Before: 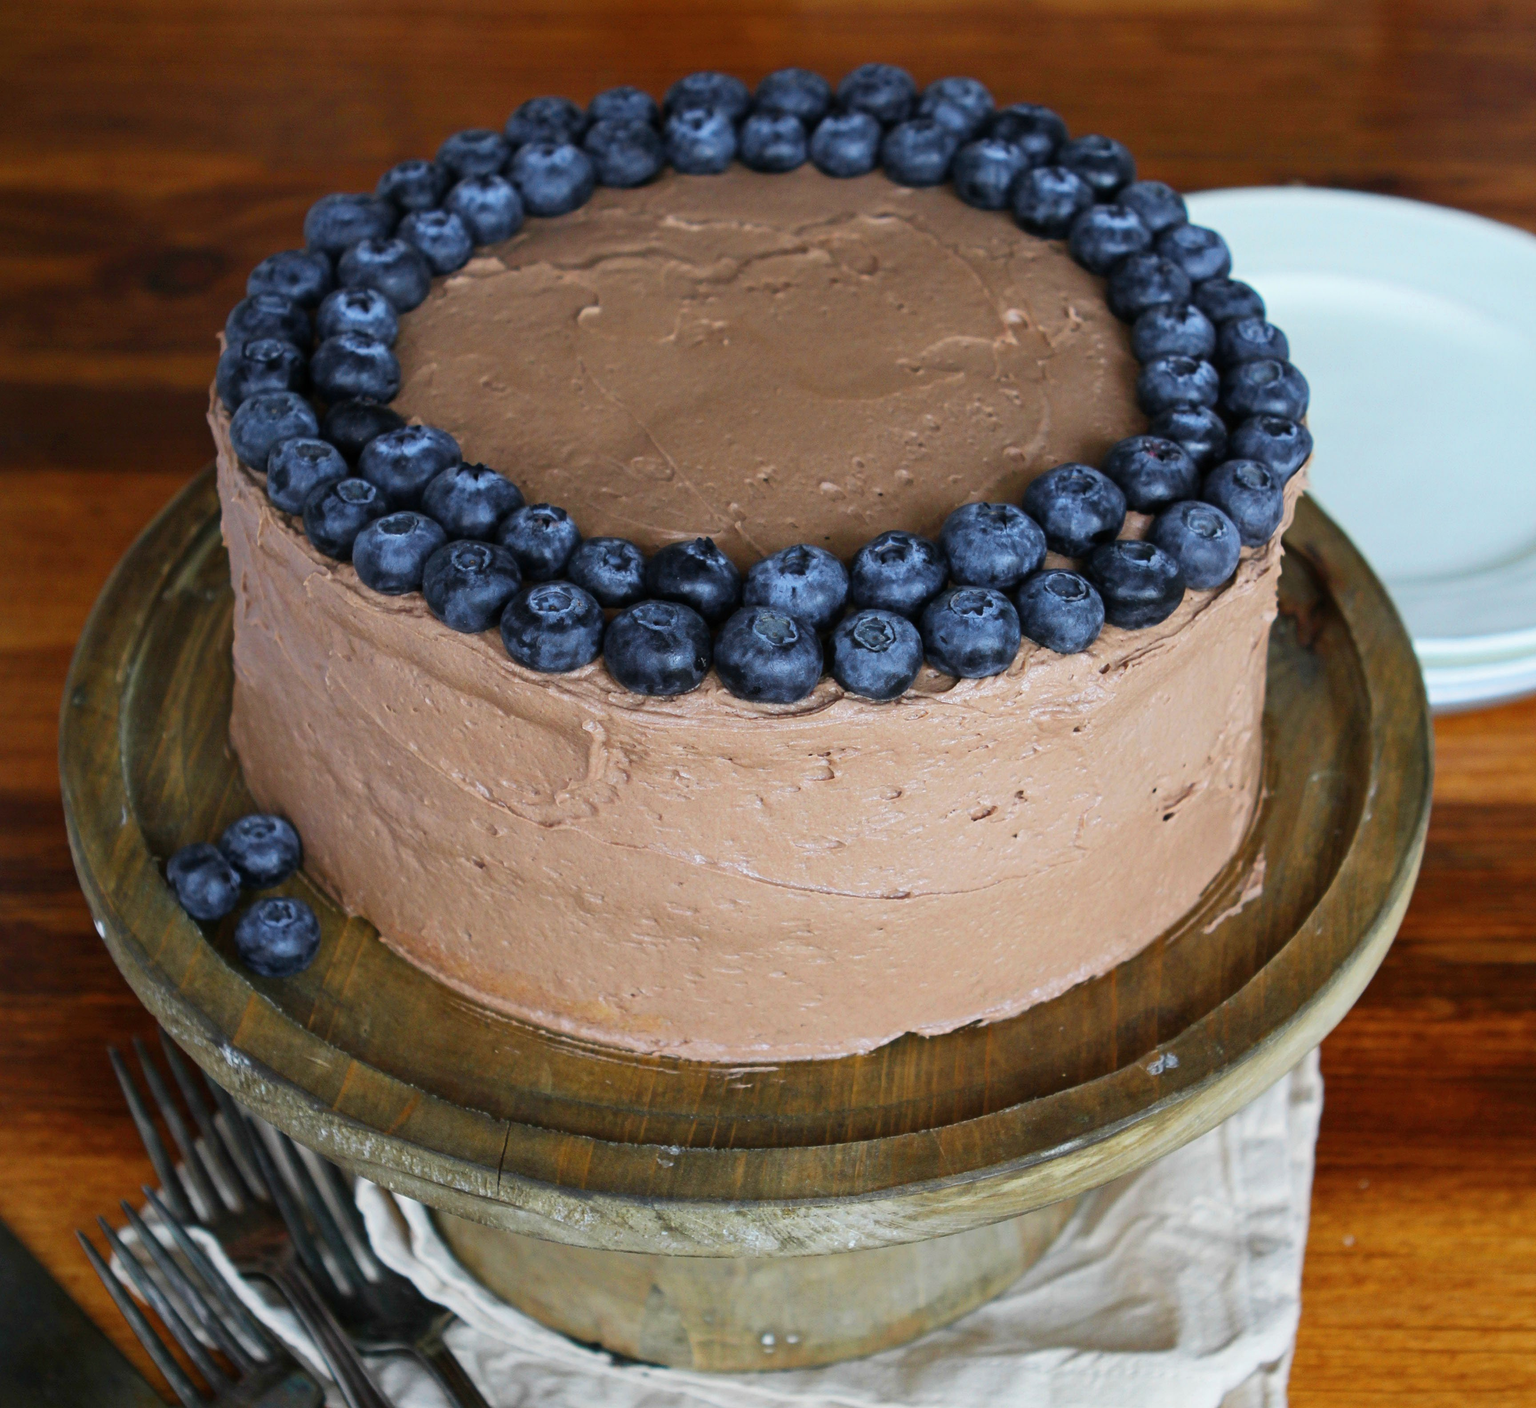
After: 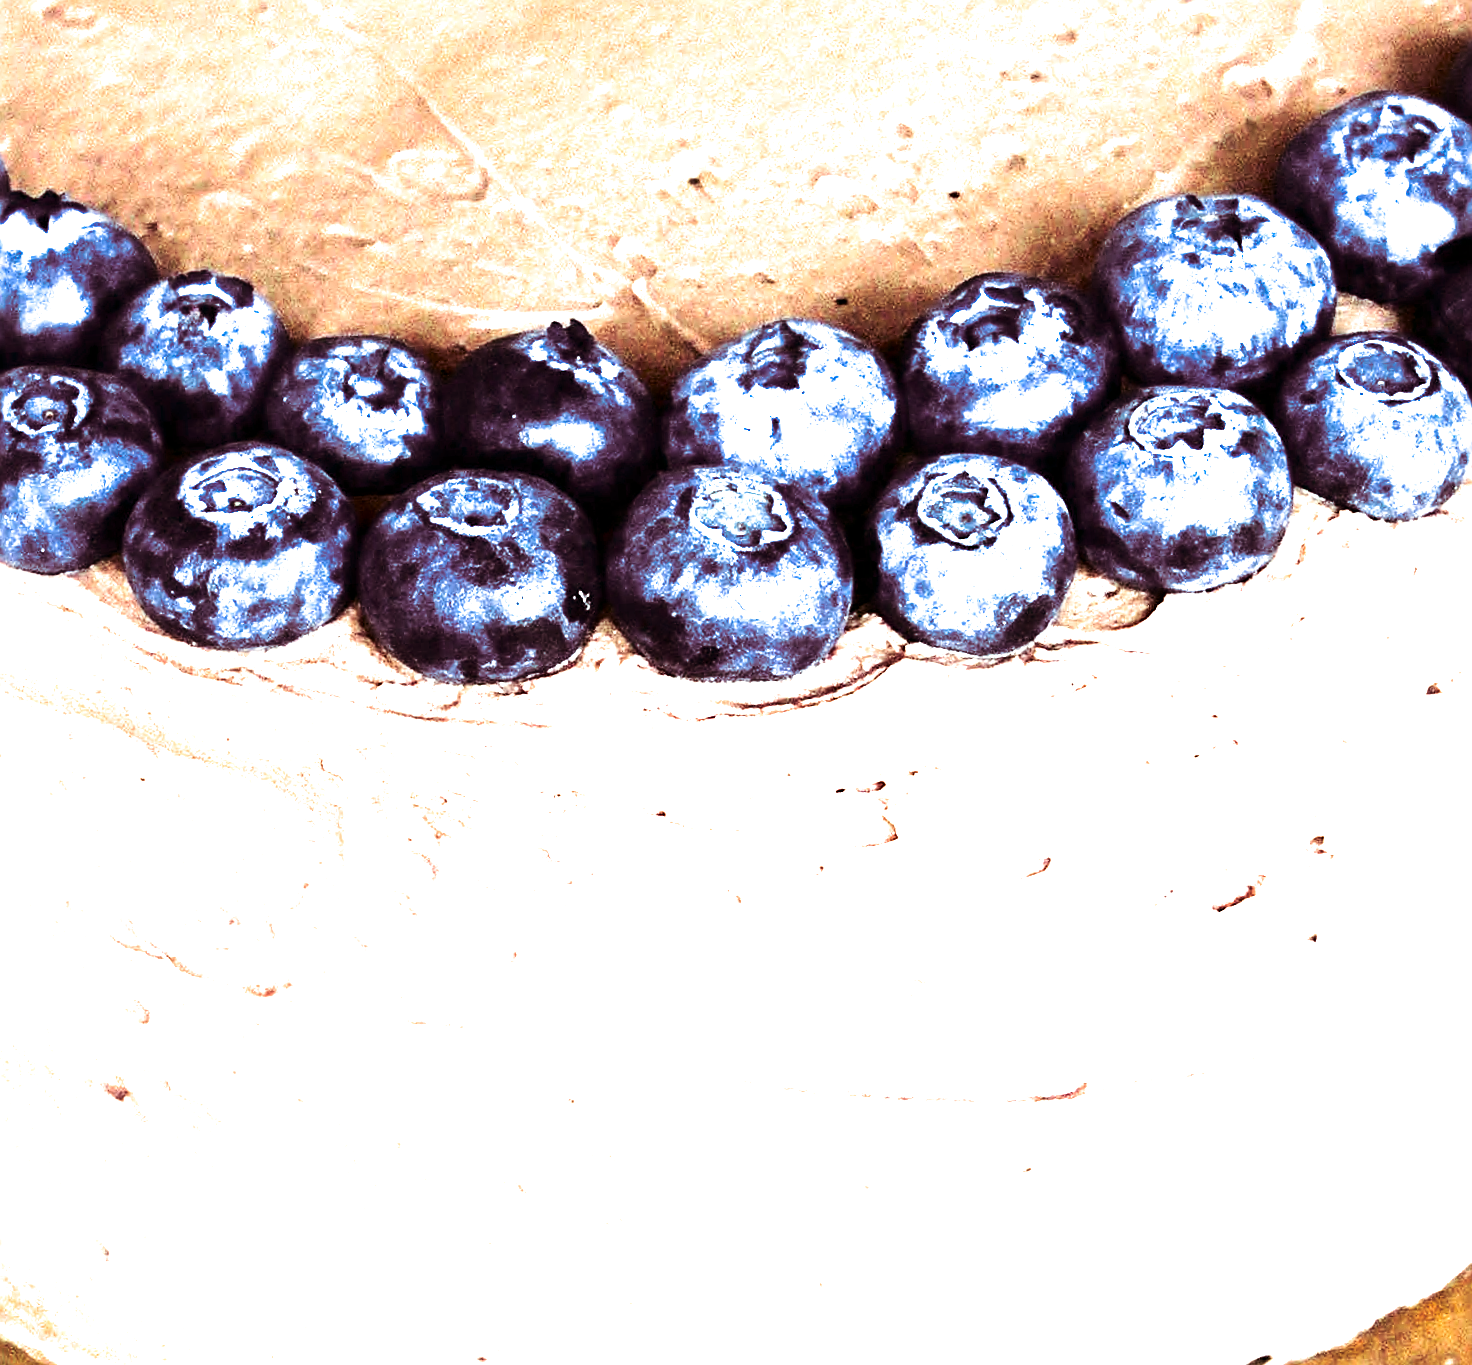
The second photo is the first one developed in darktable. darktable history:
crop: left 30%, top 30%, right 30%, bottom 30%
rotate and perspective: rotation -4.25°, automatic cropping off
tone equalizer: -8 EV -0.75 EV, -7 EV -0.7 EV, -6 EV -0.6 EV, -5 EV -0.4 EV, -3 EV 0.4 EV, -2 EV 0.6 EV, -1 EV 0.7 EV, +0 EV 0.75 EV, edges refinement/feathering 500, mask exposure compensation -1.57 EV, preserve details no
color balance rgb: perceptual saturation grading › global saturation 20%, perceptual saturation grading › highlights -25%, perceptual saturation grading › shadows 50%
split-toning: on, module defaults
exposure: exposure 2.003 EV, compensate highlight preservation false
sharpen: amount 1
contrast brightness saturation: contrast 0.19, brightness -0.24, saturation 0.11
